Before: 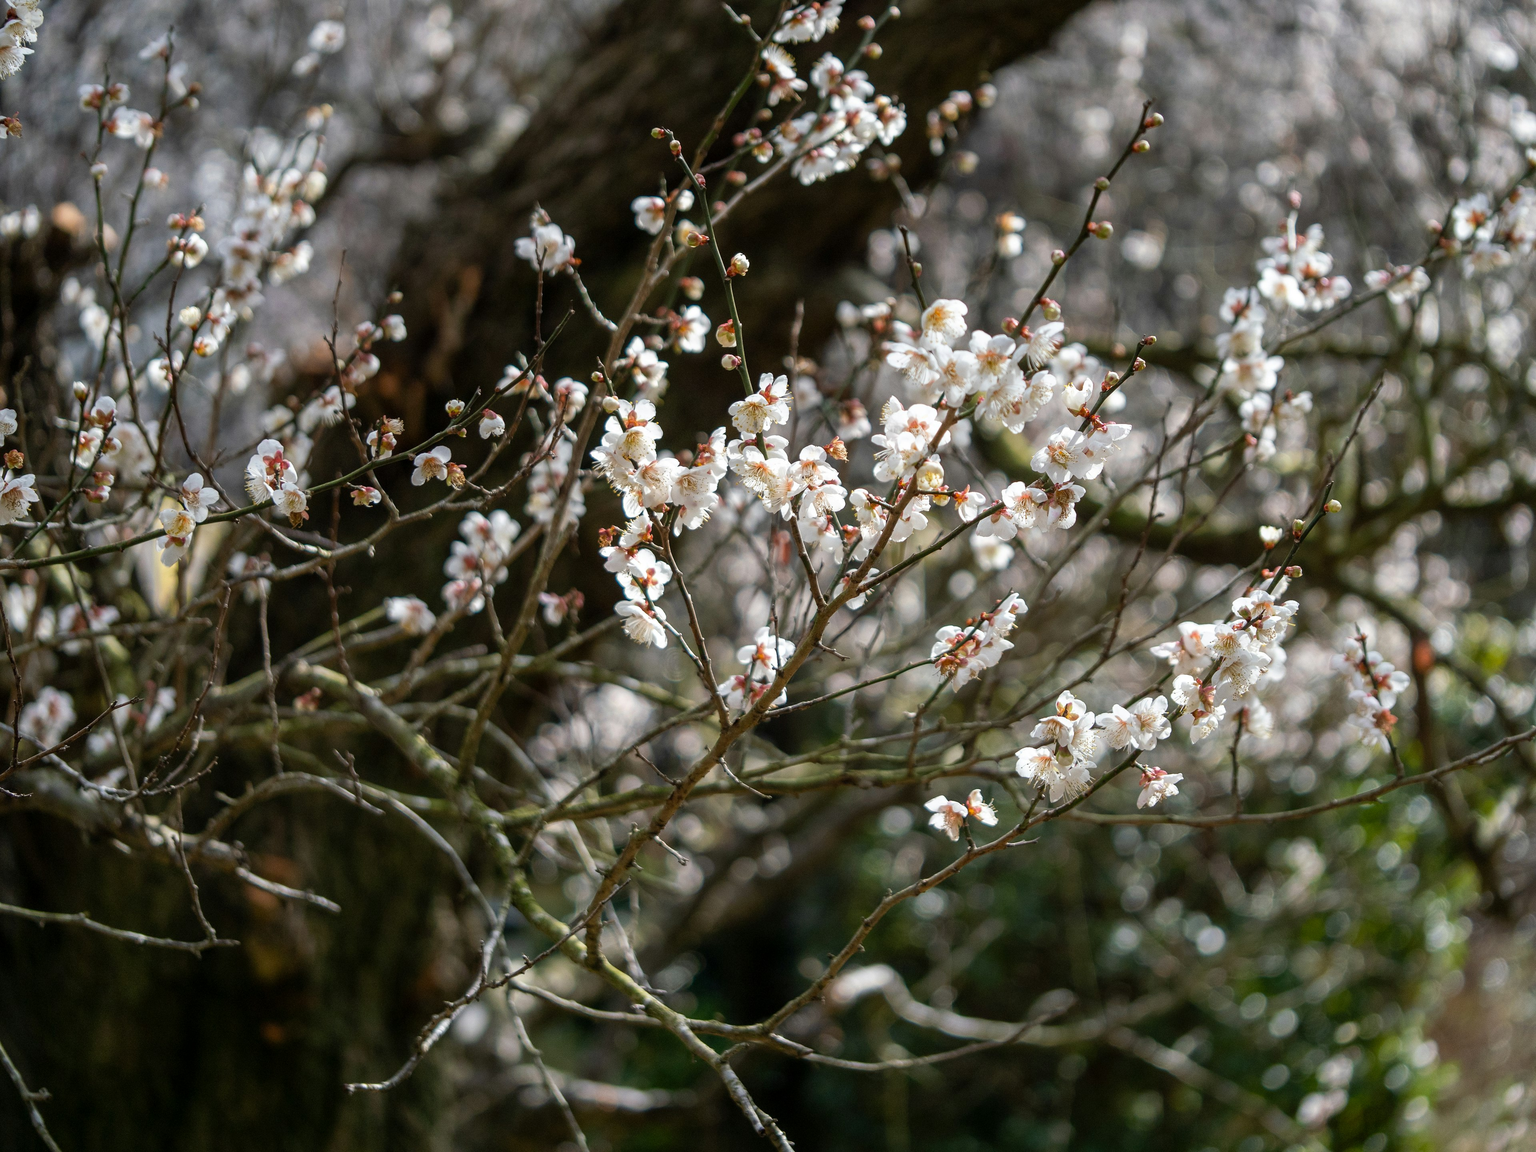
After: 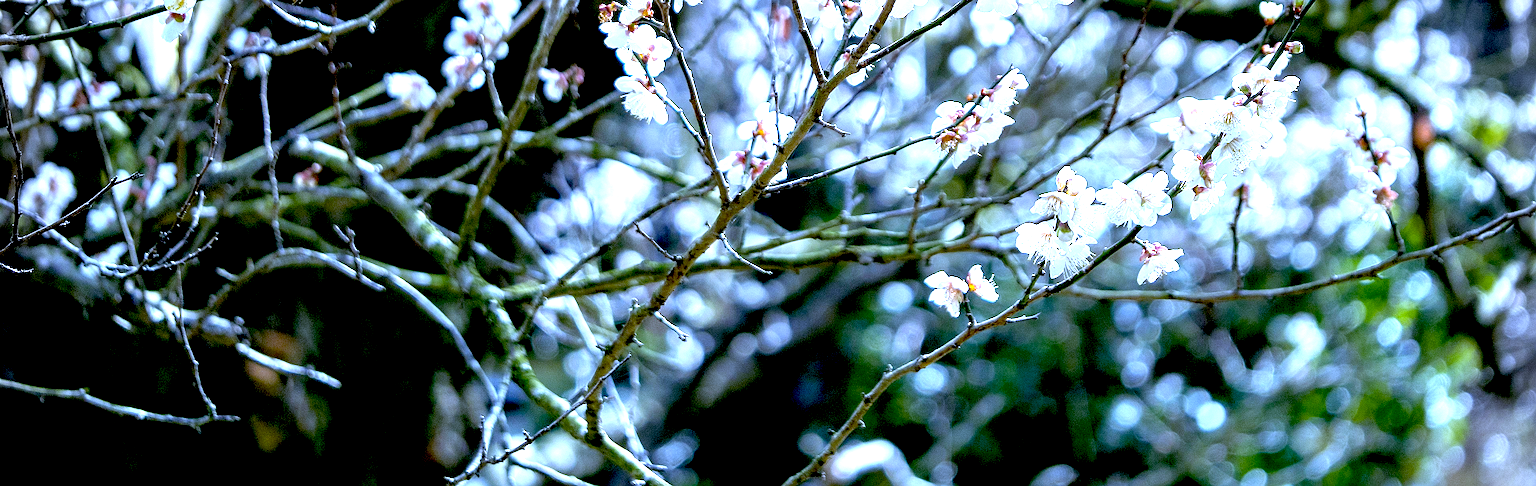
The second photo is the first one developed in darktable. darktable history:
sharpen: on, module defaults
crop: top 45.551%, bottom 12.262%
vignetting: fall-off start 88.03%, fall-off radius 24.9%
exposure: black level correction 0.016, exposure 1.774 EV, compensate highlight preservation false
white balance: red 0.766, blue 1.537
